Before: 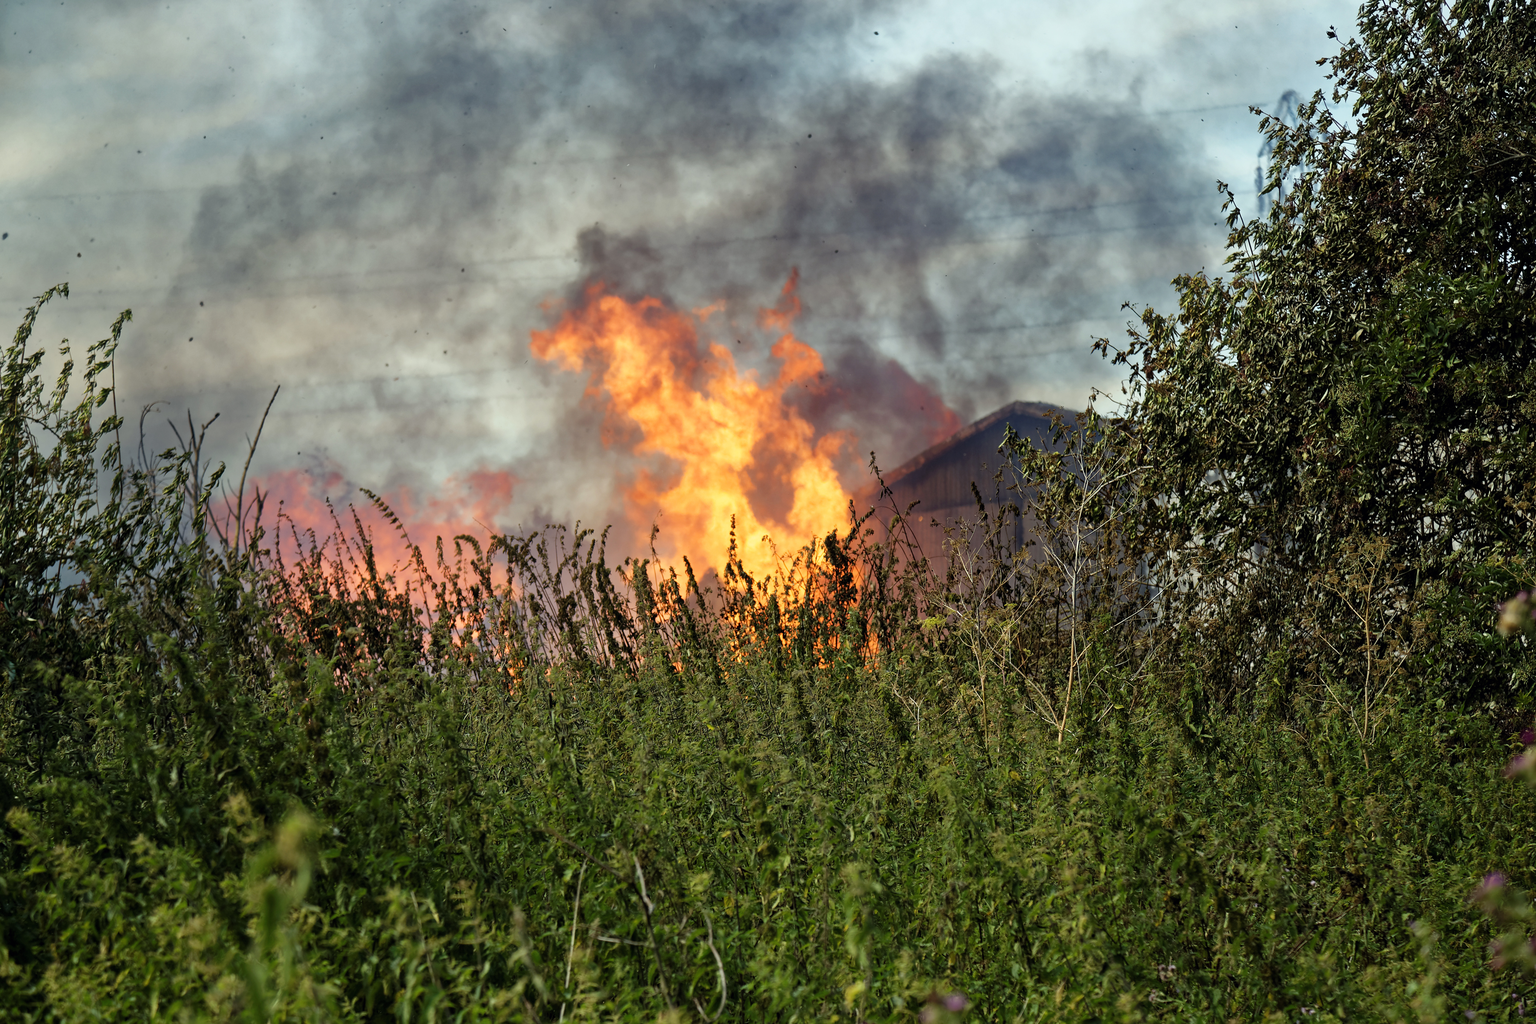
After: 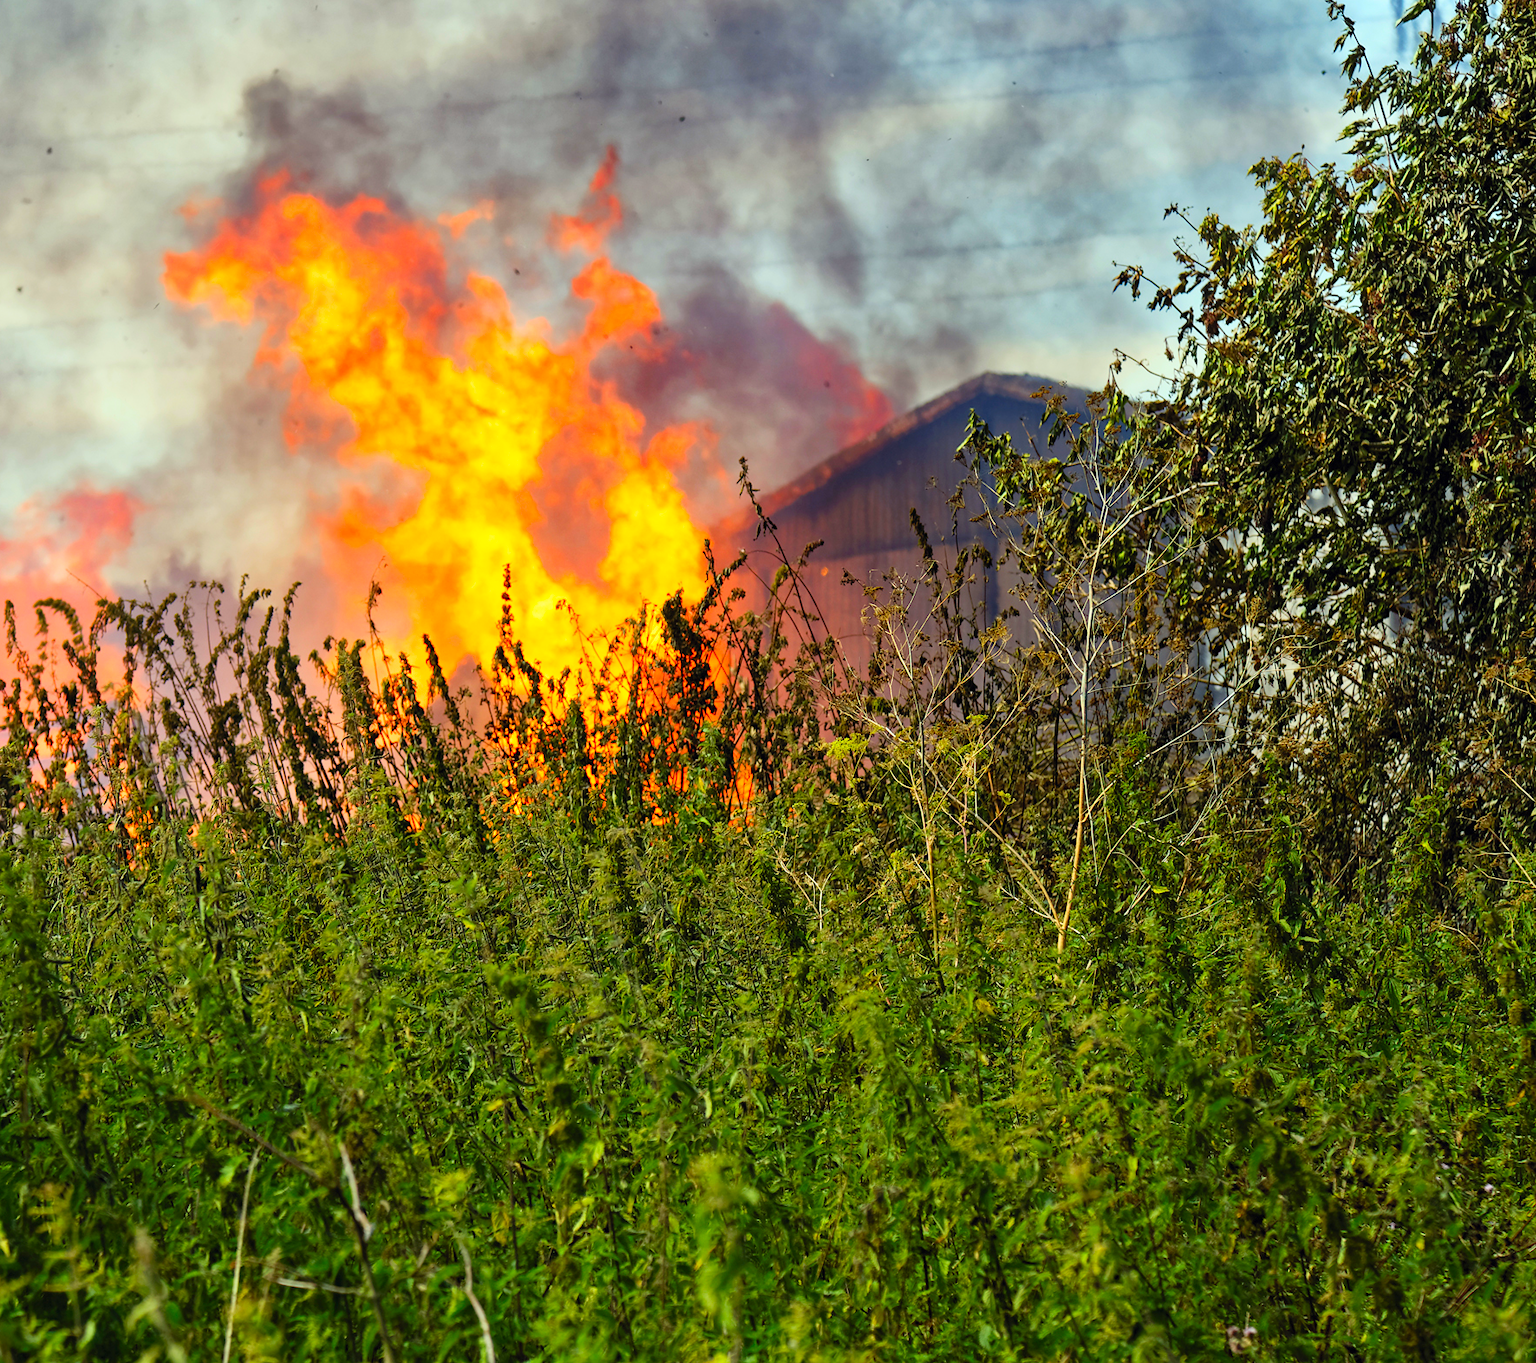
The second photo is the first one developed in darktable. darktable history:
crop and rotate: left 28.256%, top 17.734%, right 12.656%, bottom 3.573%
contrast brightness saturation: contrast 0.2, brightness 0.2, saturation 0.8
